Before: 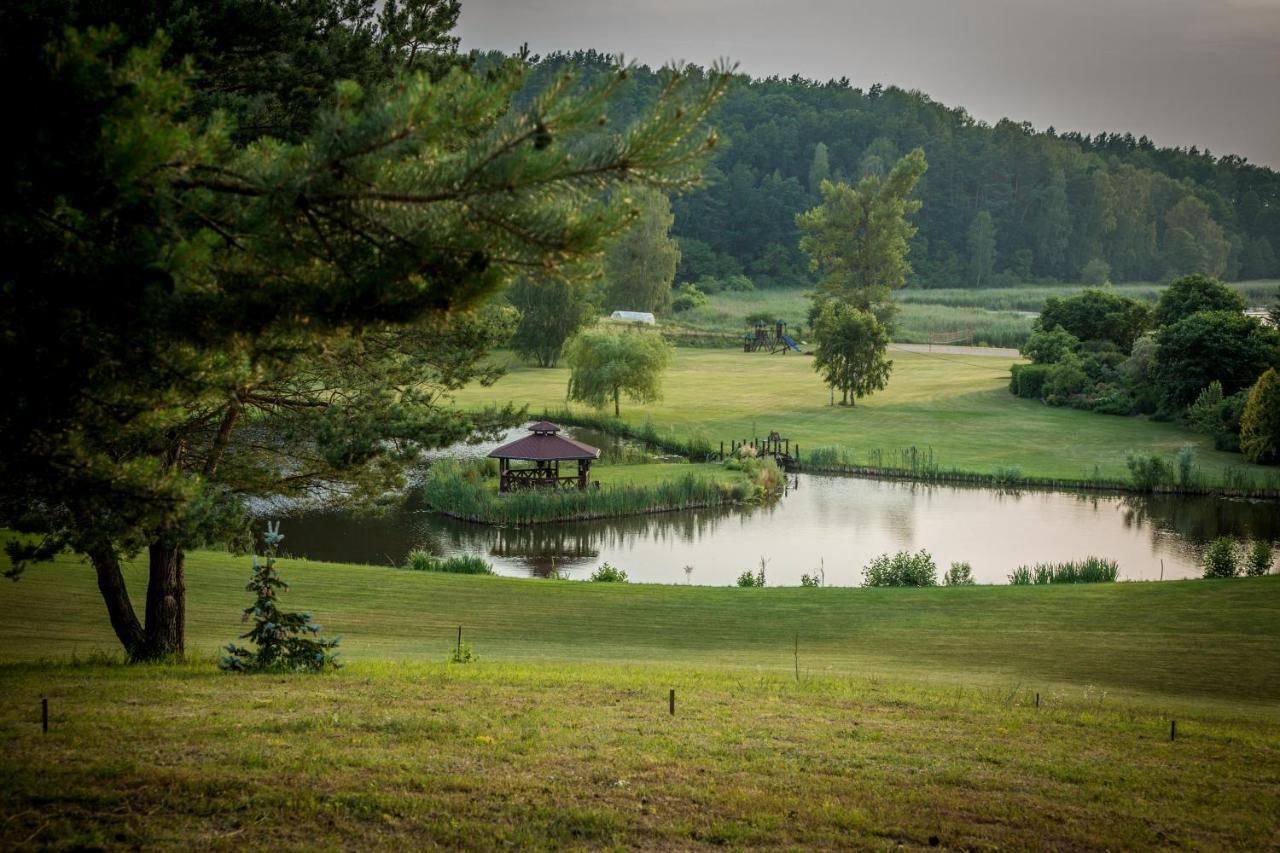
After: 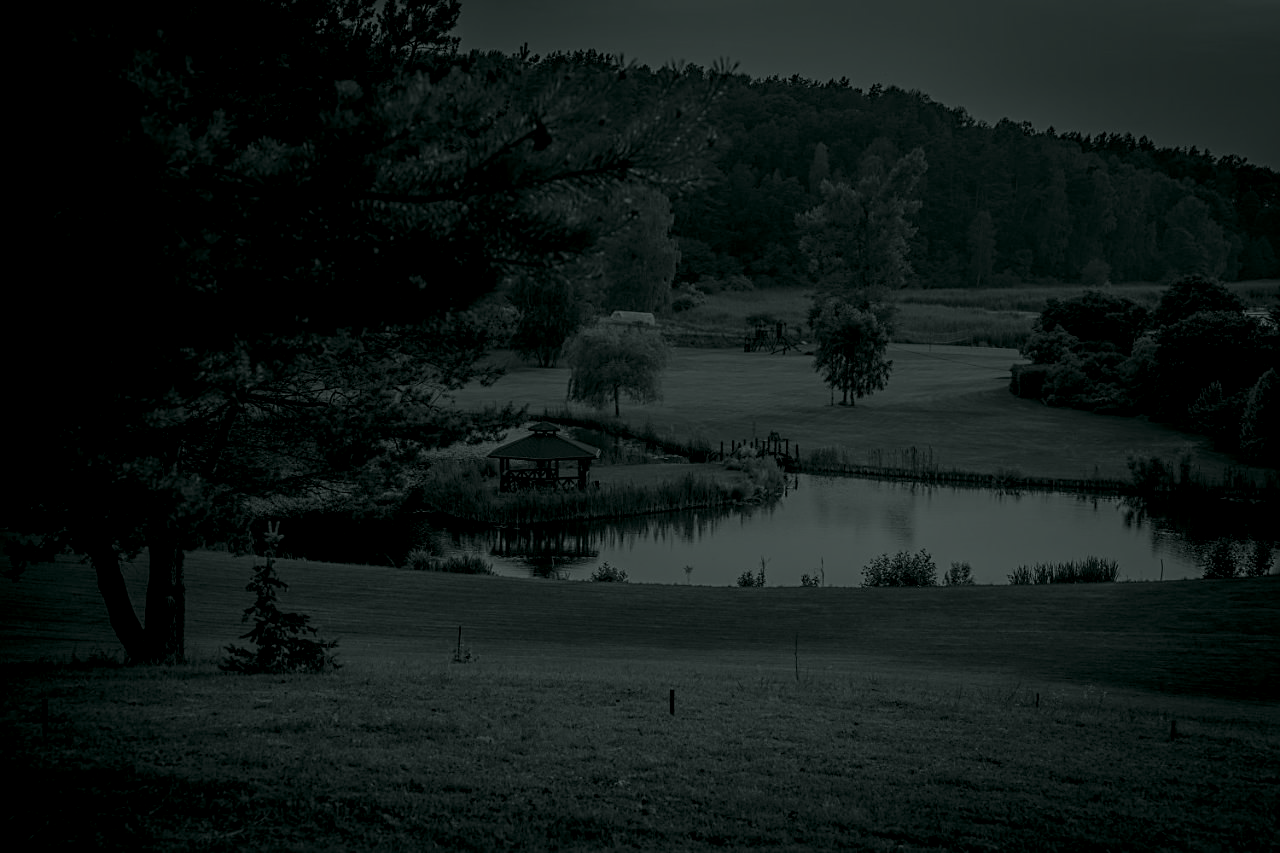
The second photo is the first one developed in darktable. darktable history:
colorize: hue 90°, saturation 19%, lightness 1.59%, version 1
sharpen: on, module defaults
